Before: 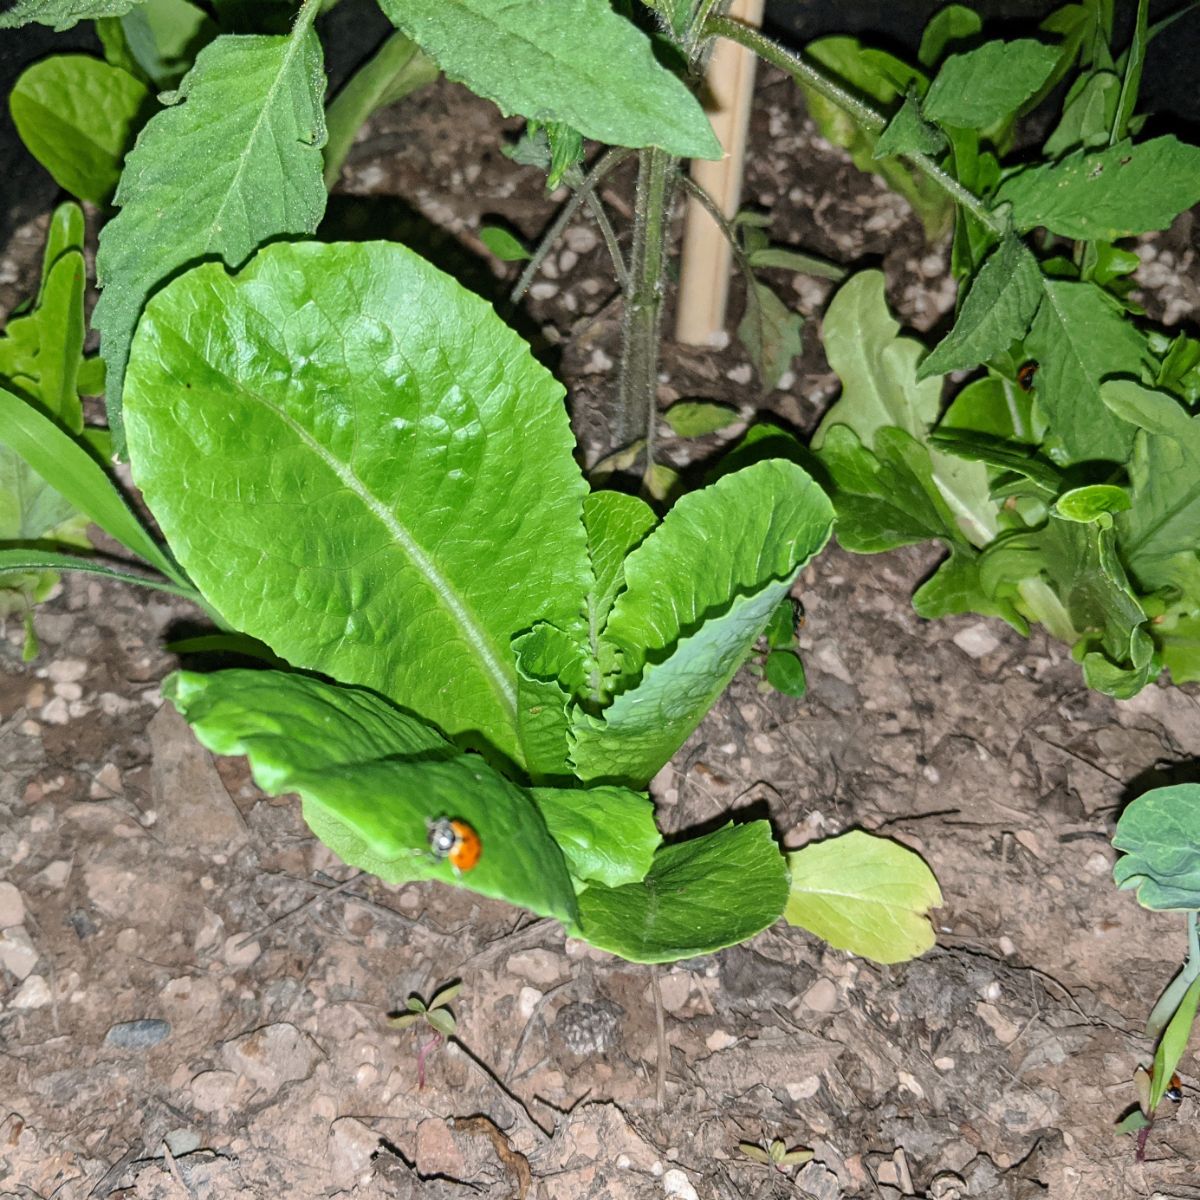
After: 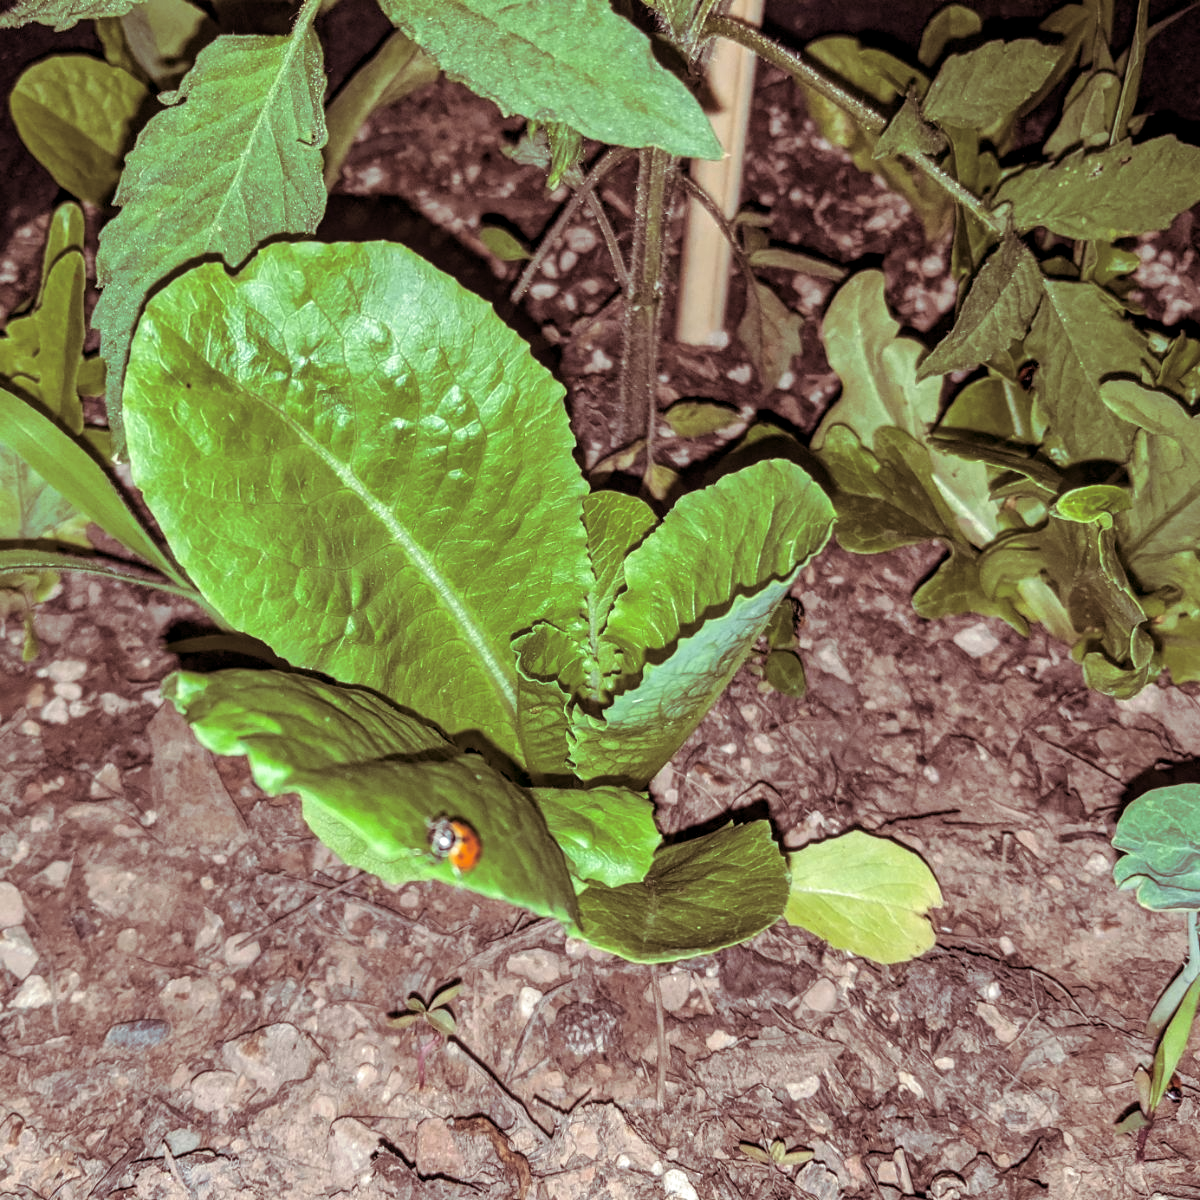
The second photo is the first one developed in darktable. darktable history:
split-toning: on, module defaults
local contrast: on, module defaults
